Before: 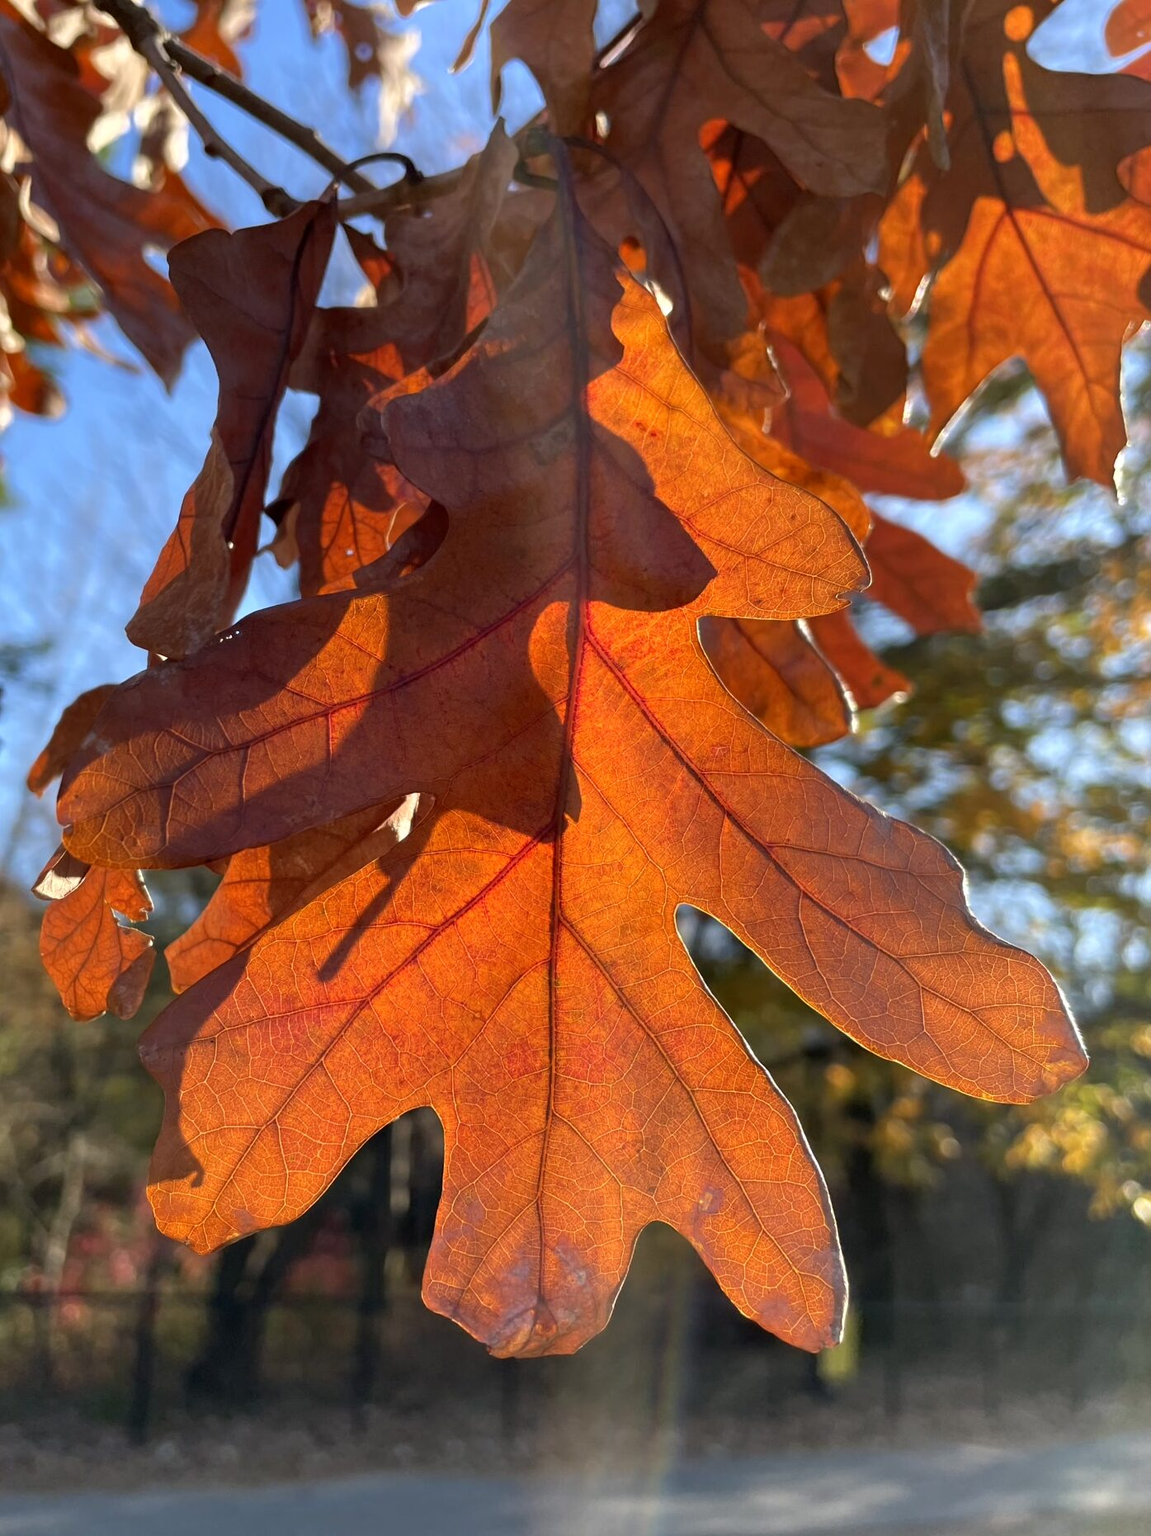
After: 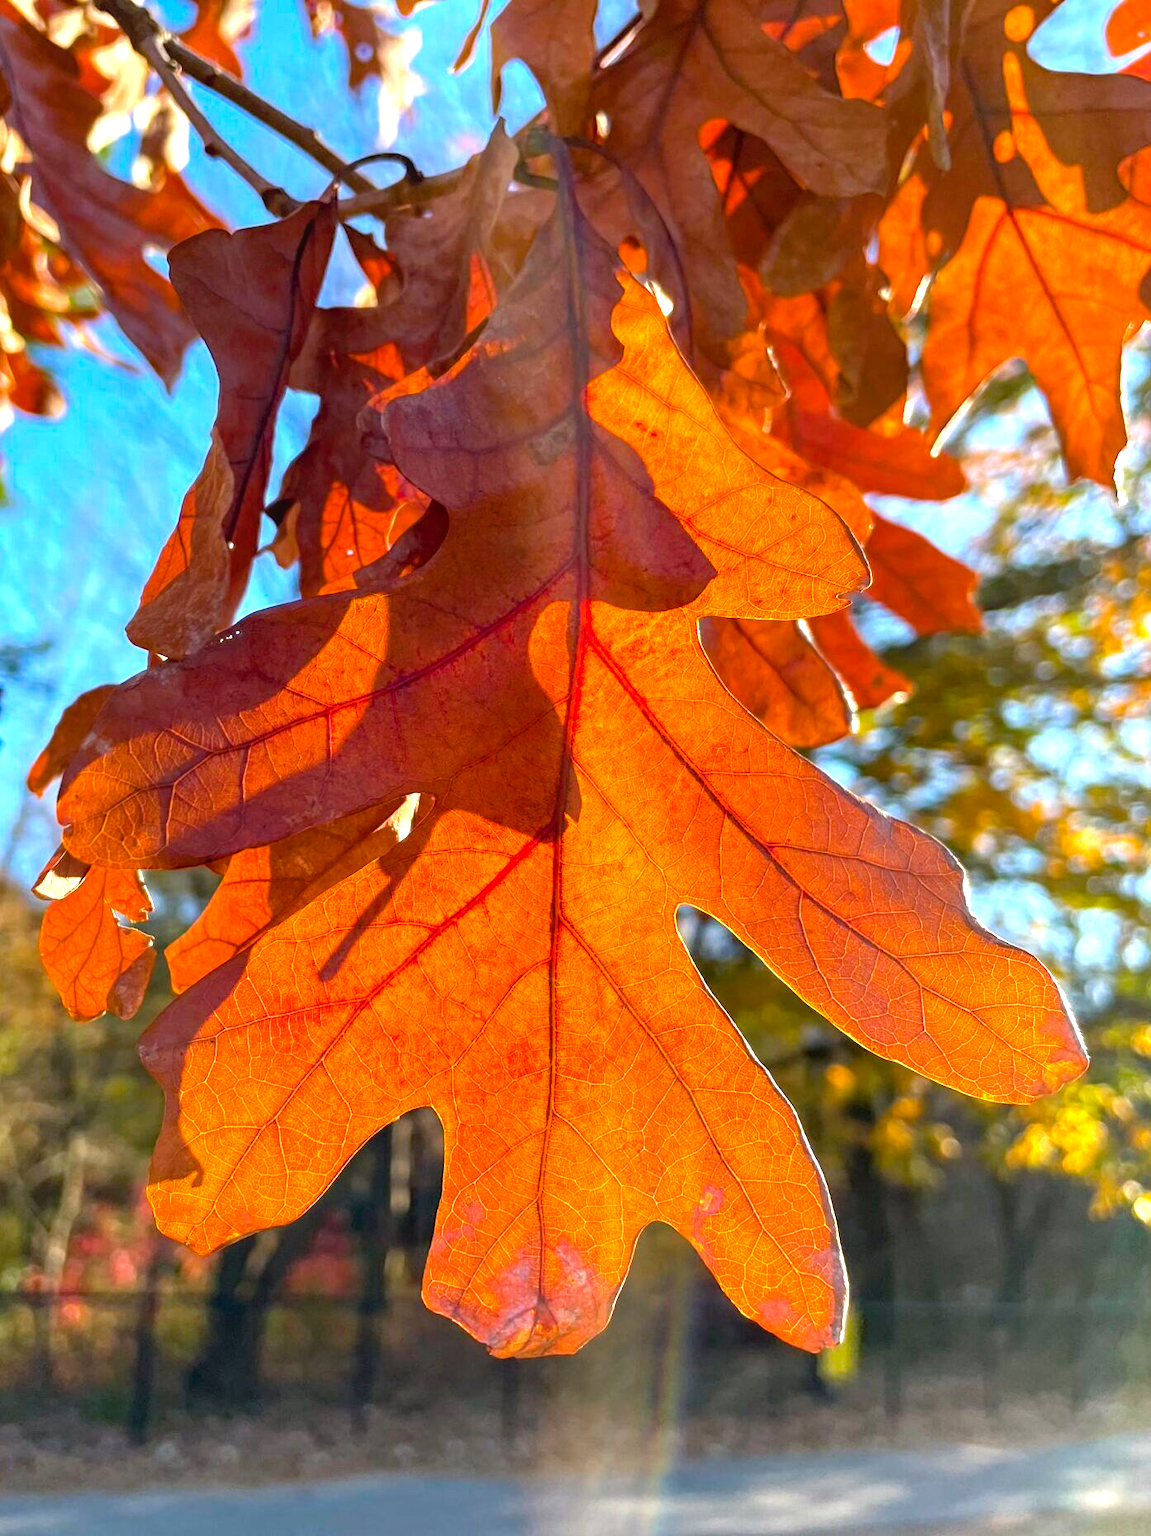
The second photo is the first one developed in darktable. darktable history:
exposure: black level correction 0, exposure 1 EV, compensate highlight preservation false
haze removal: compatibility mode true, adaptive false
color balance rgb: perceptual saturation grading › global saturation 20%, global vibrance 10%
local contrast: detail 110%
